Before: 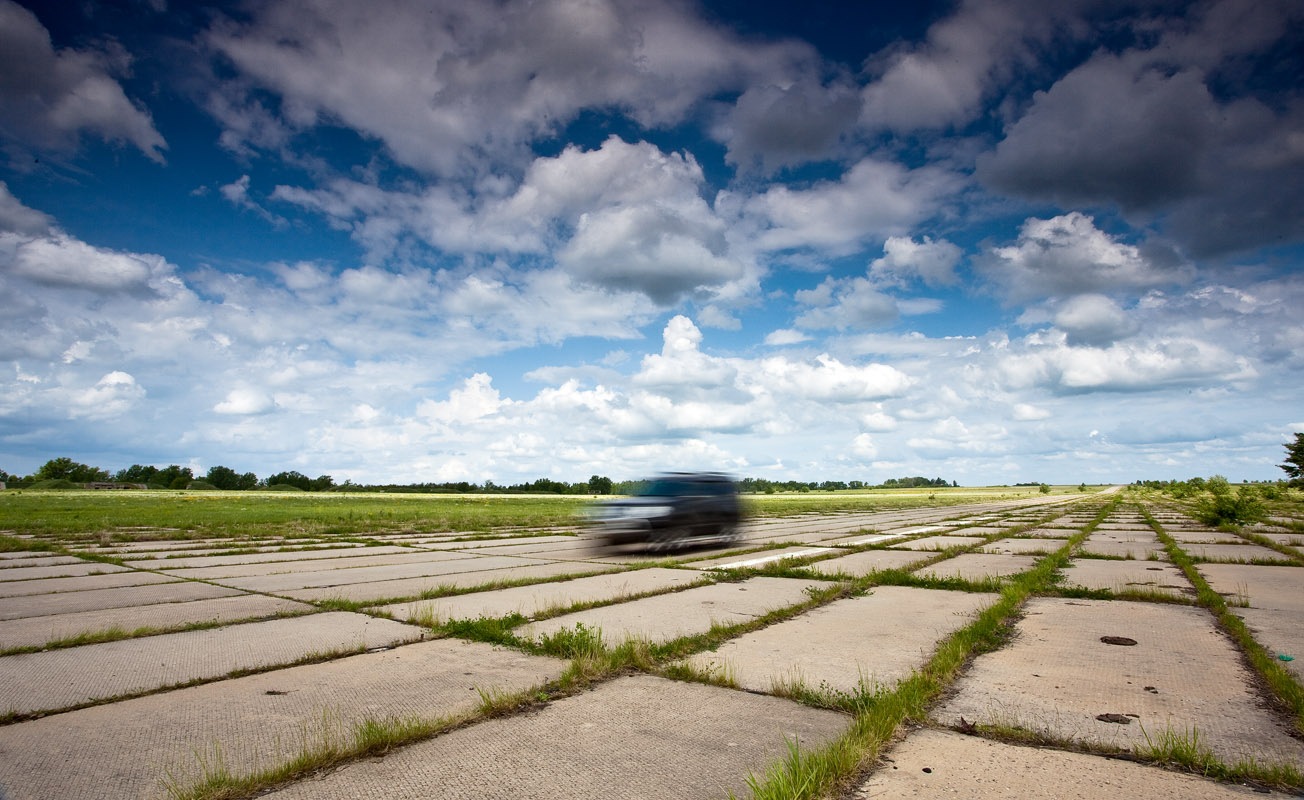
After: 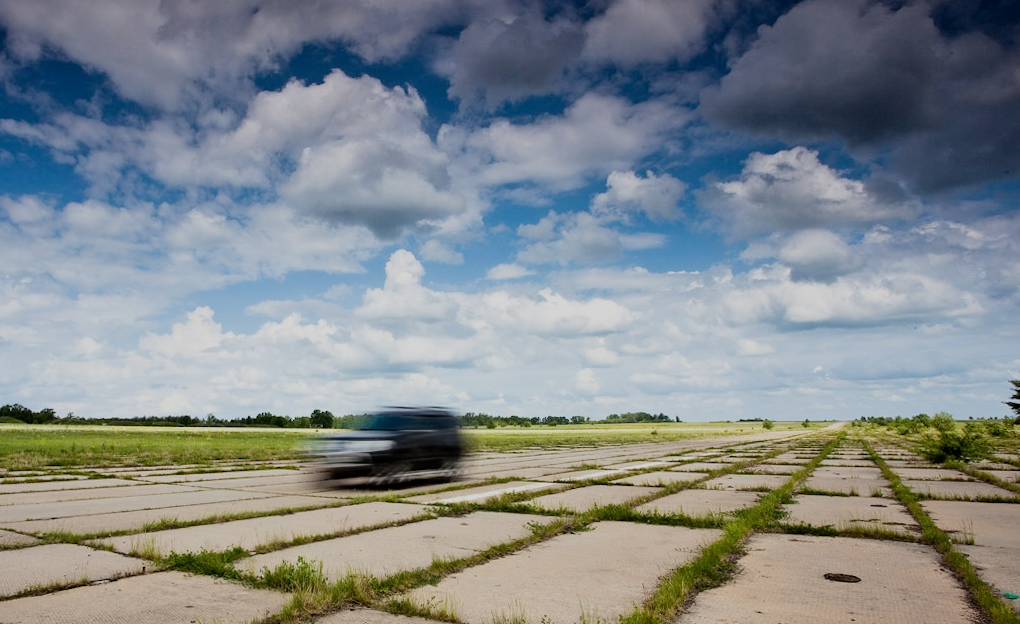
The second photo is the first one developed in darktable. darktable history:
filmic rgb: black relative exposure -7.65 EV, white relative exposure 4.56 EV, hardness 3.61
crop and rotate: left 20.74%, top 7.912%, right 0.375%, bottom 13.378%
rotate and perspective: rotation 0.192°, lens shift (horizontal) -0.015, crop left 0.005, crop right 0.996, crop top 0.006, crop bottom 0.99
